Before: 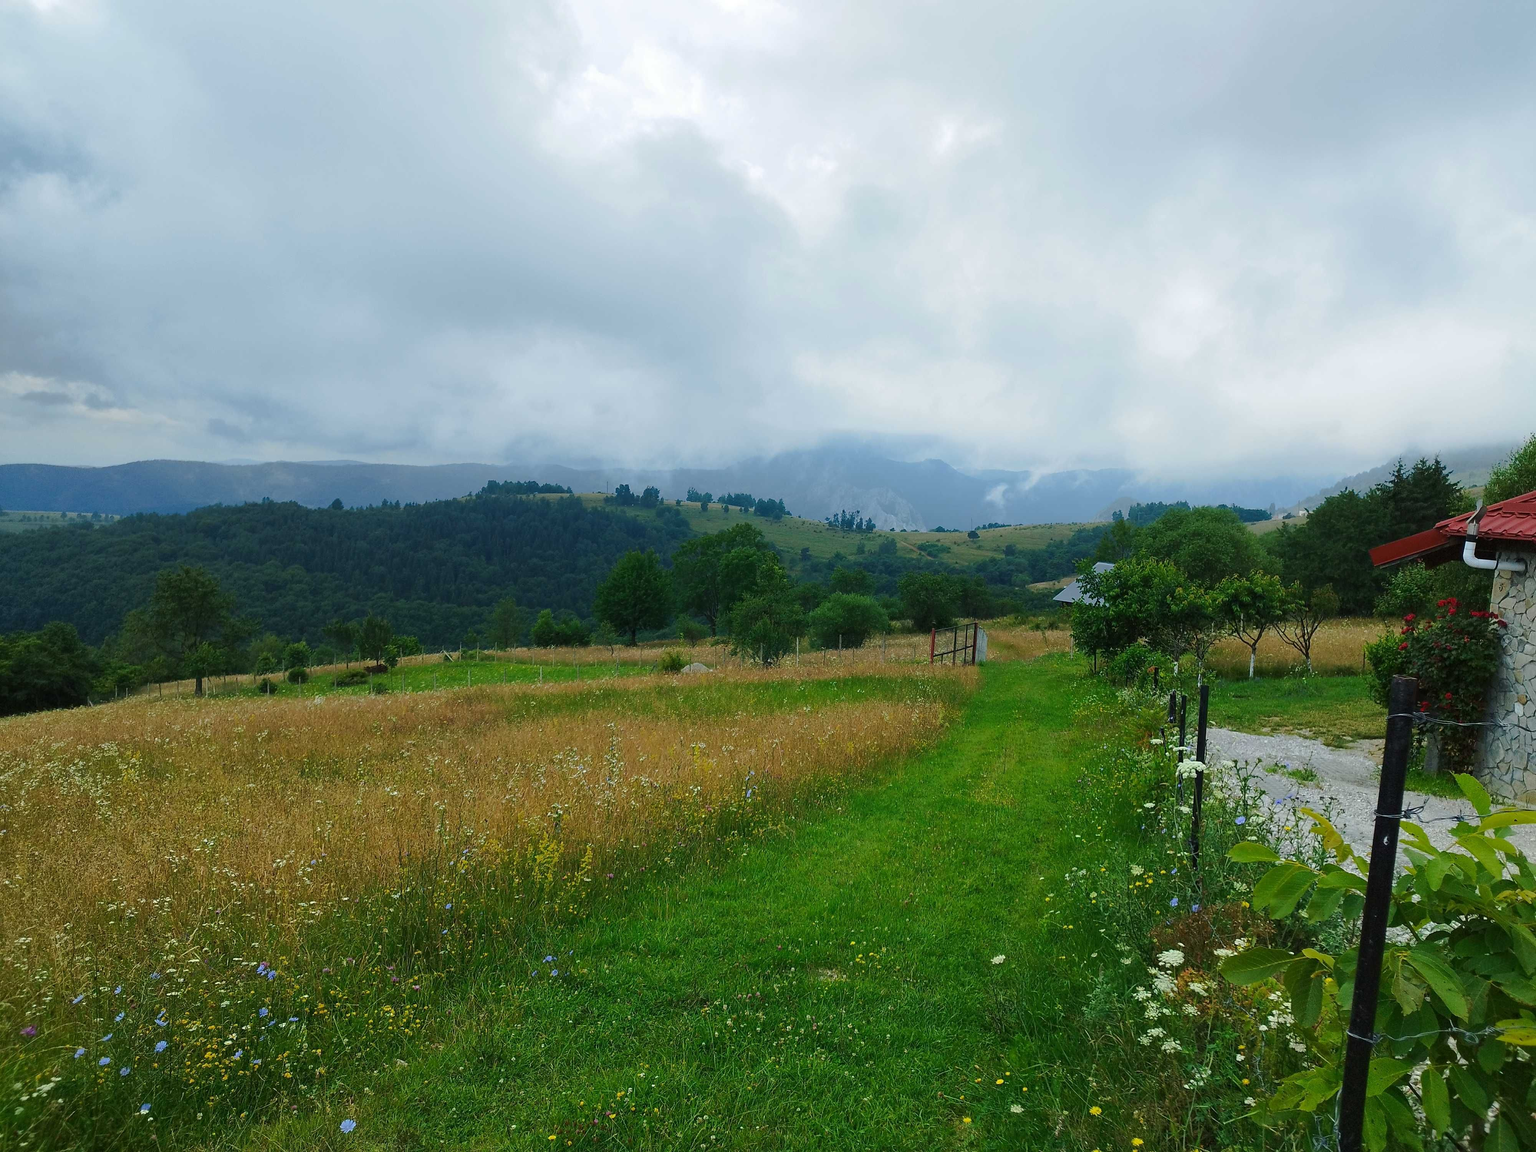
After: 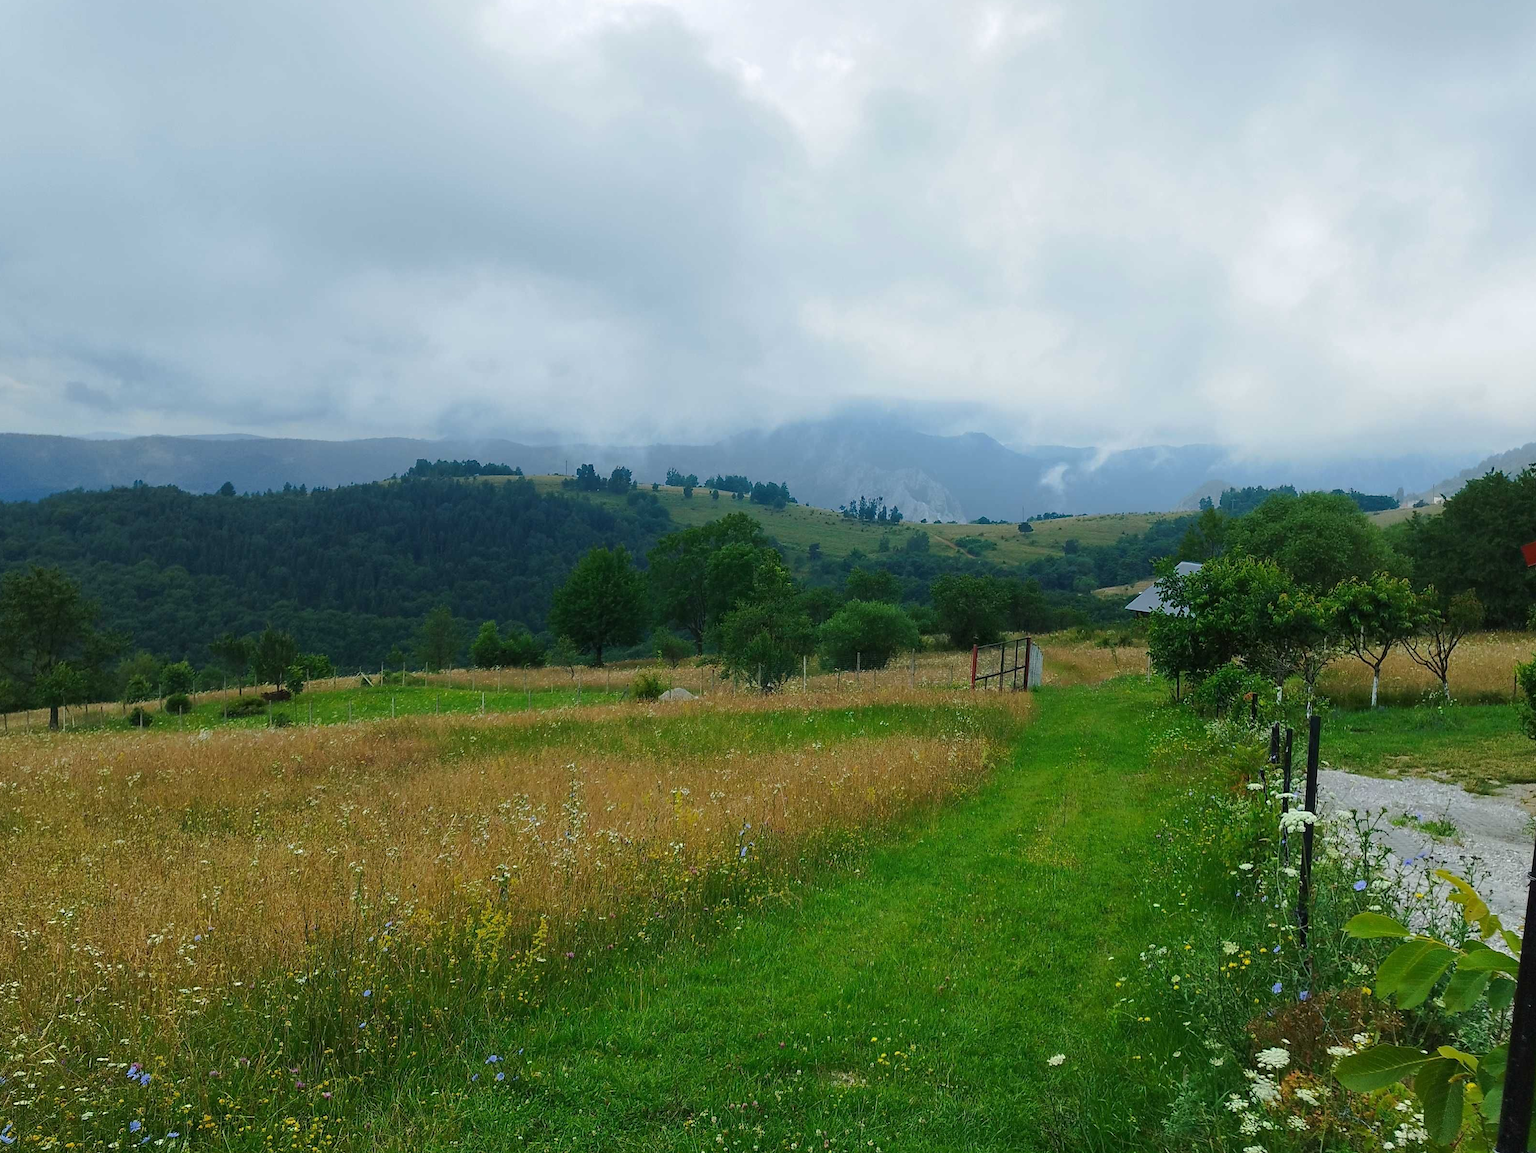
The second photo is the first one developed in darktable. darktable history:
tone equalizer: on, module defaults
crop and rotate: left 10.158%, top 9.936%, right 10.086%, bottom 10.206%
